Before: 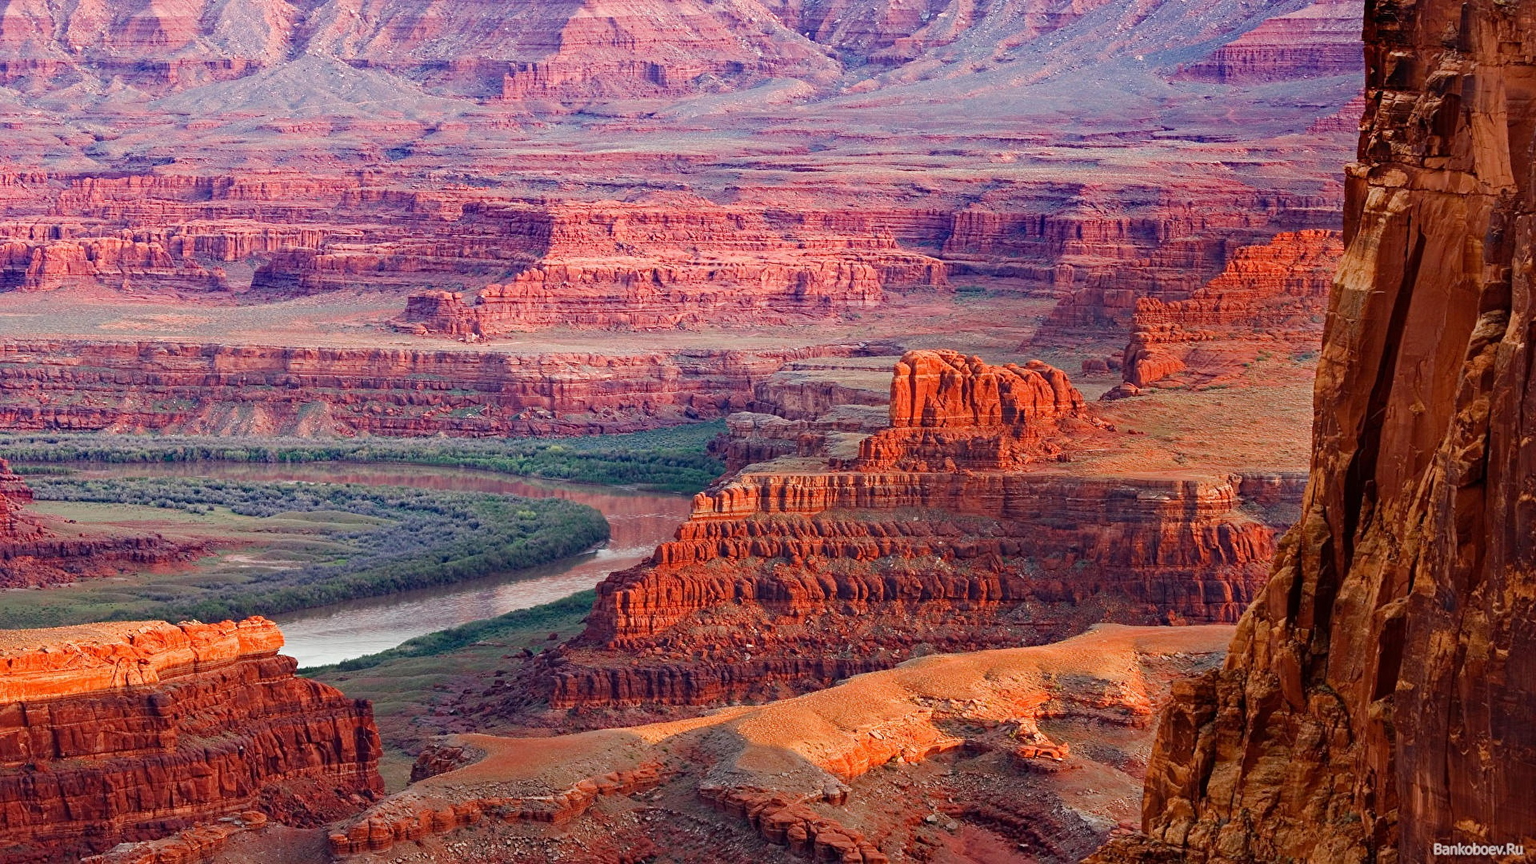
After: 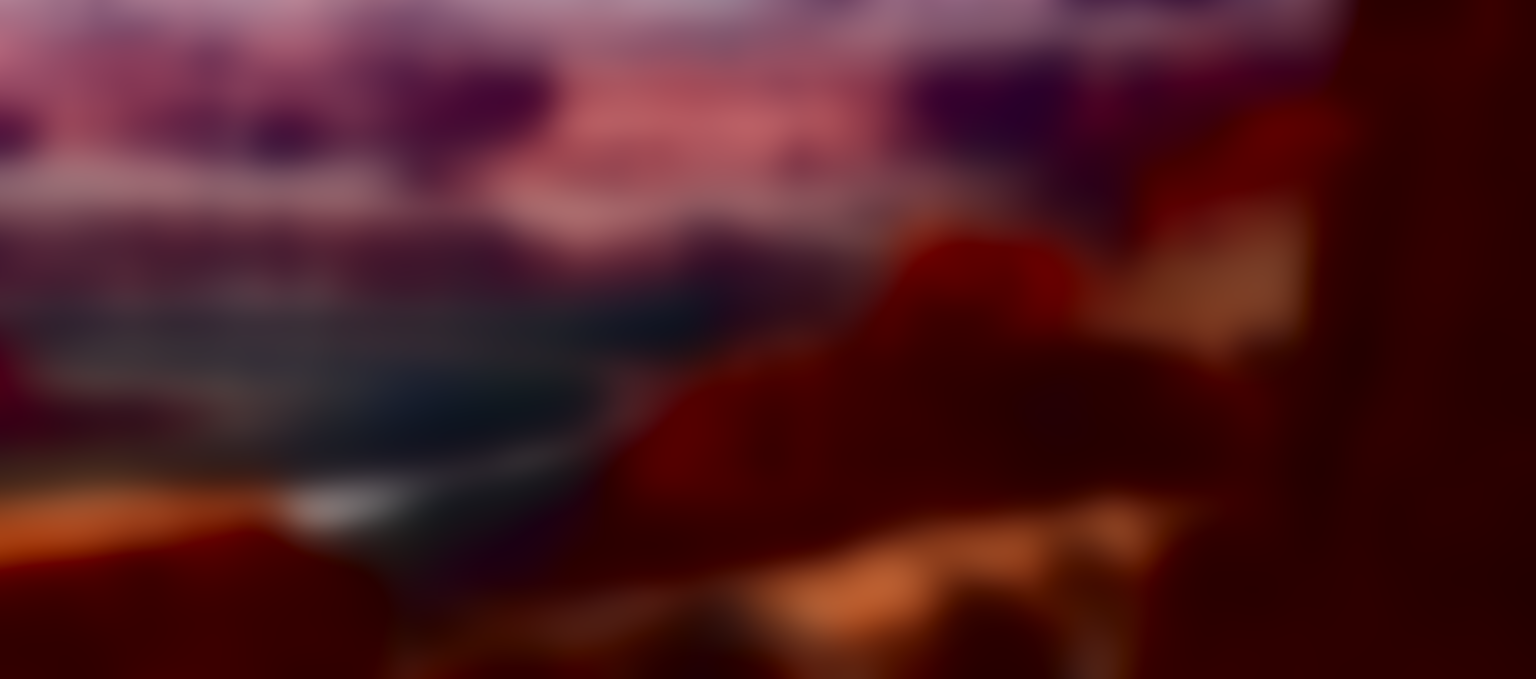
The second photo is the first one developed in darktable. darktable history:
lowpass: radius 31.92, contrast 1.72, brightness -0.98, saturation 0.94
crop and rotate: top 15.774%, bottom 5.506%
levels: levels [0, 0.48, 0.961]
sharpen: on, module defaults
